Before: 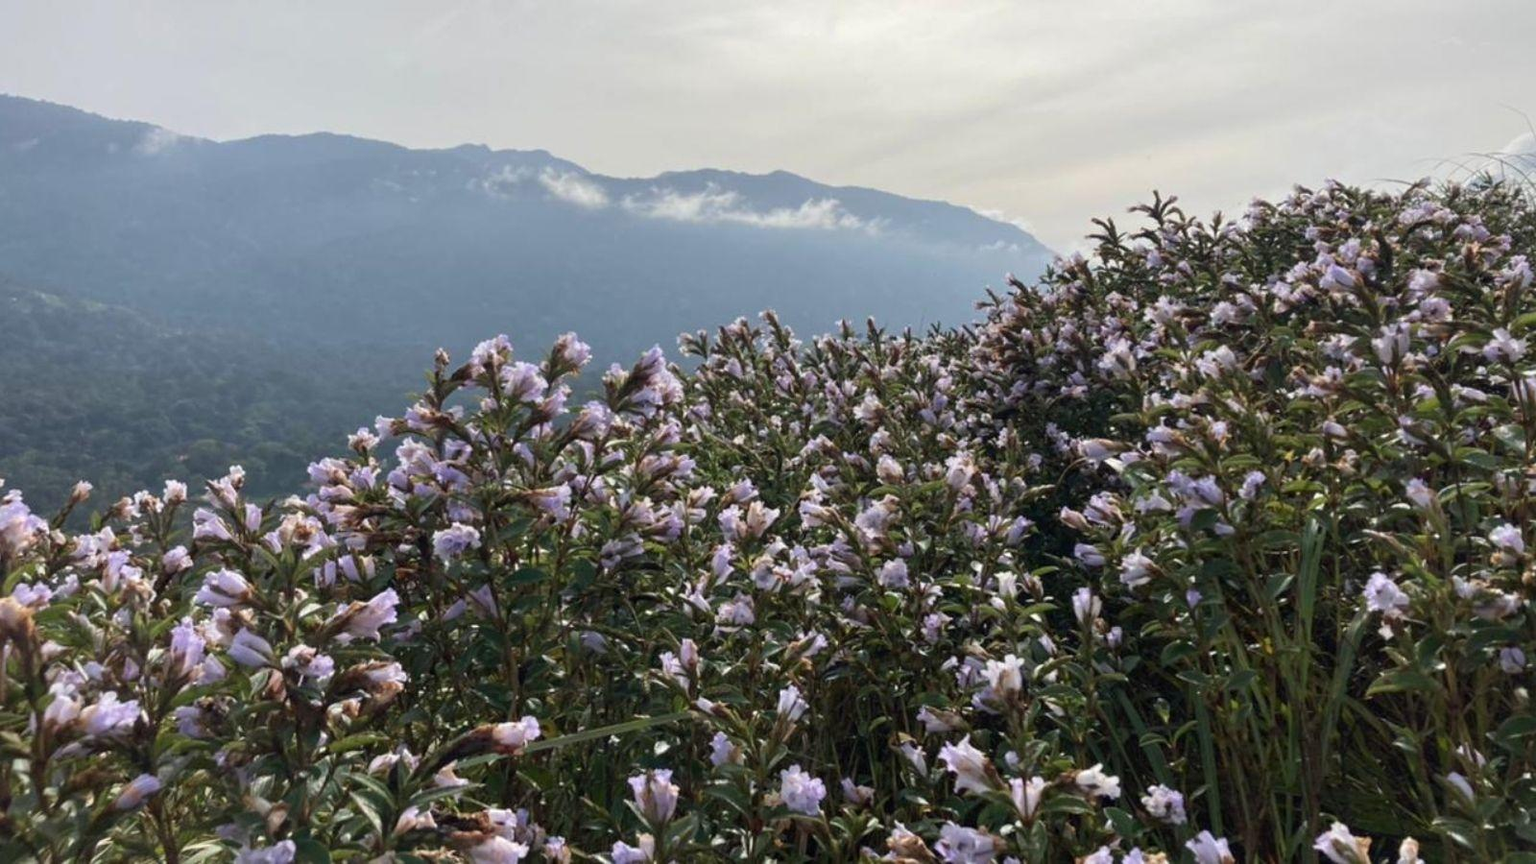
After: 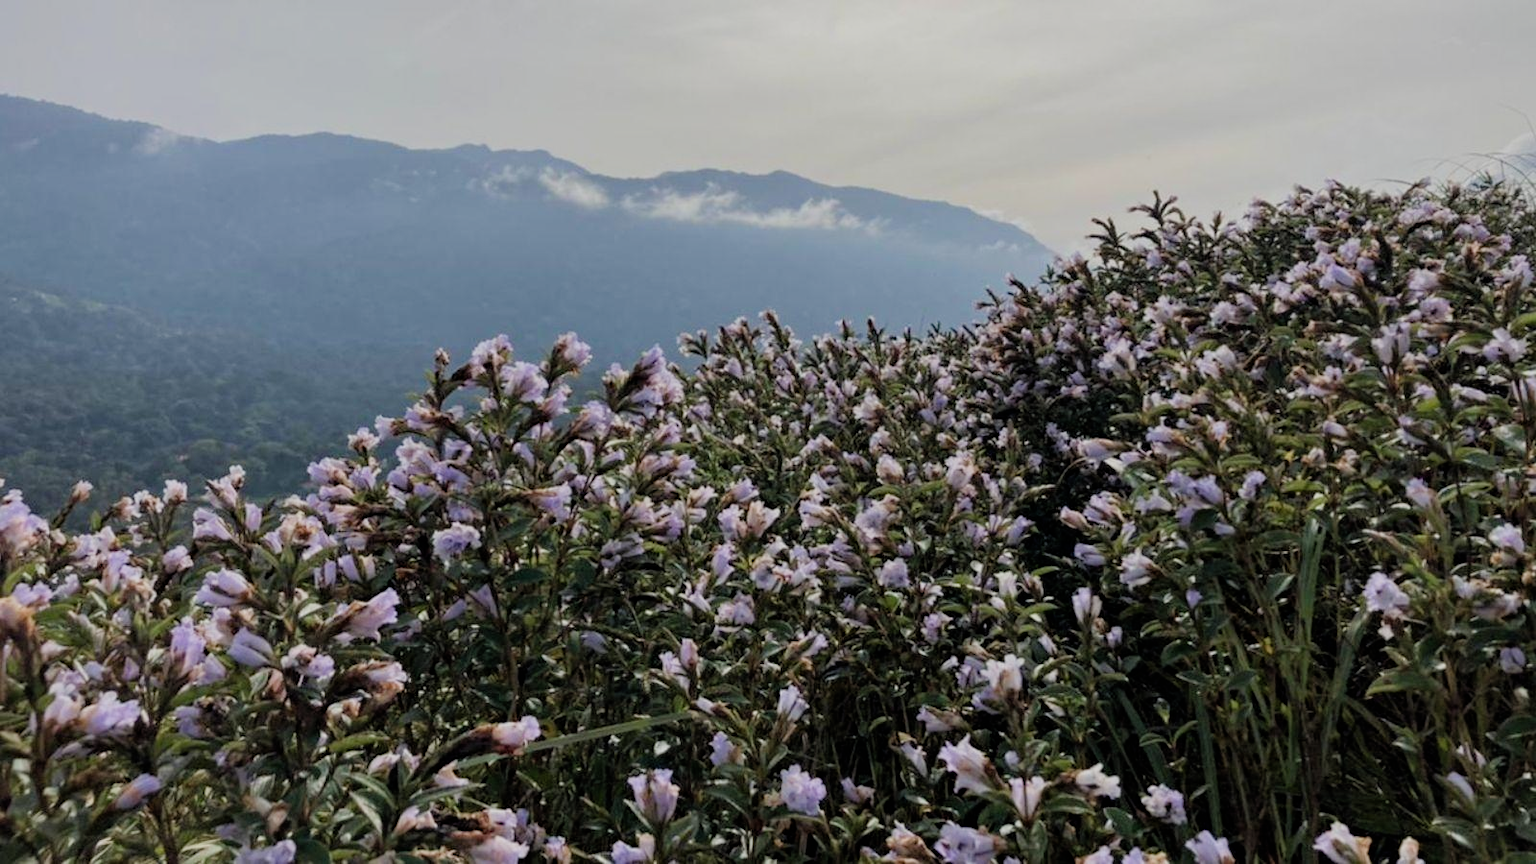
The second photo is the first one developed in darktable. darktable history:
shadows and highlights: shadows 25.37, highlights -23.68
haze removal: compatibility mode true, adaptive false
filmic rgb: black relative exposure -6.73 EV, white relative exposure 4.56 EV, hardness 3.26
